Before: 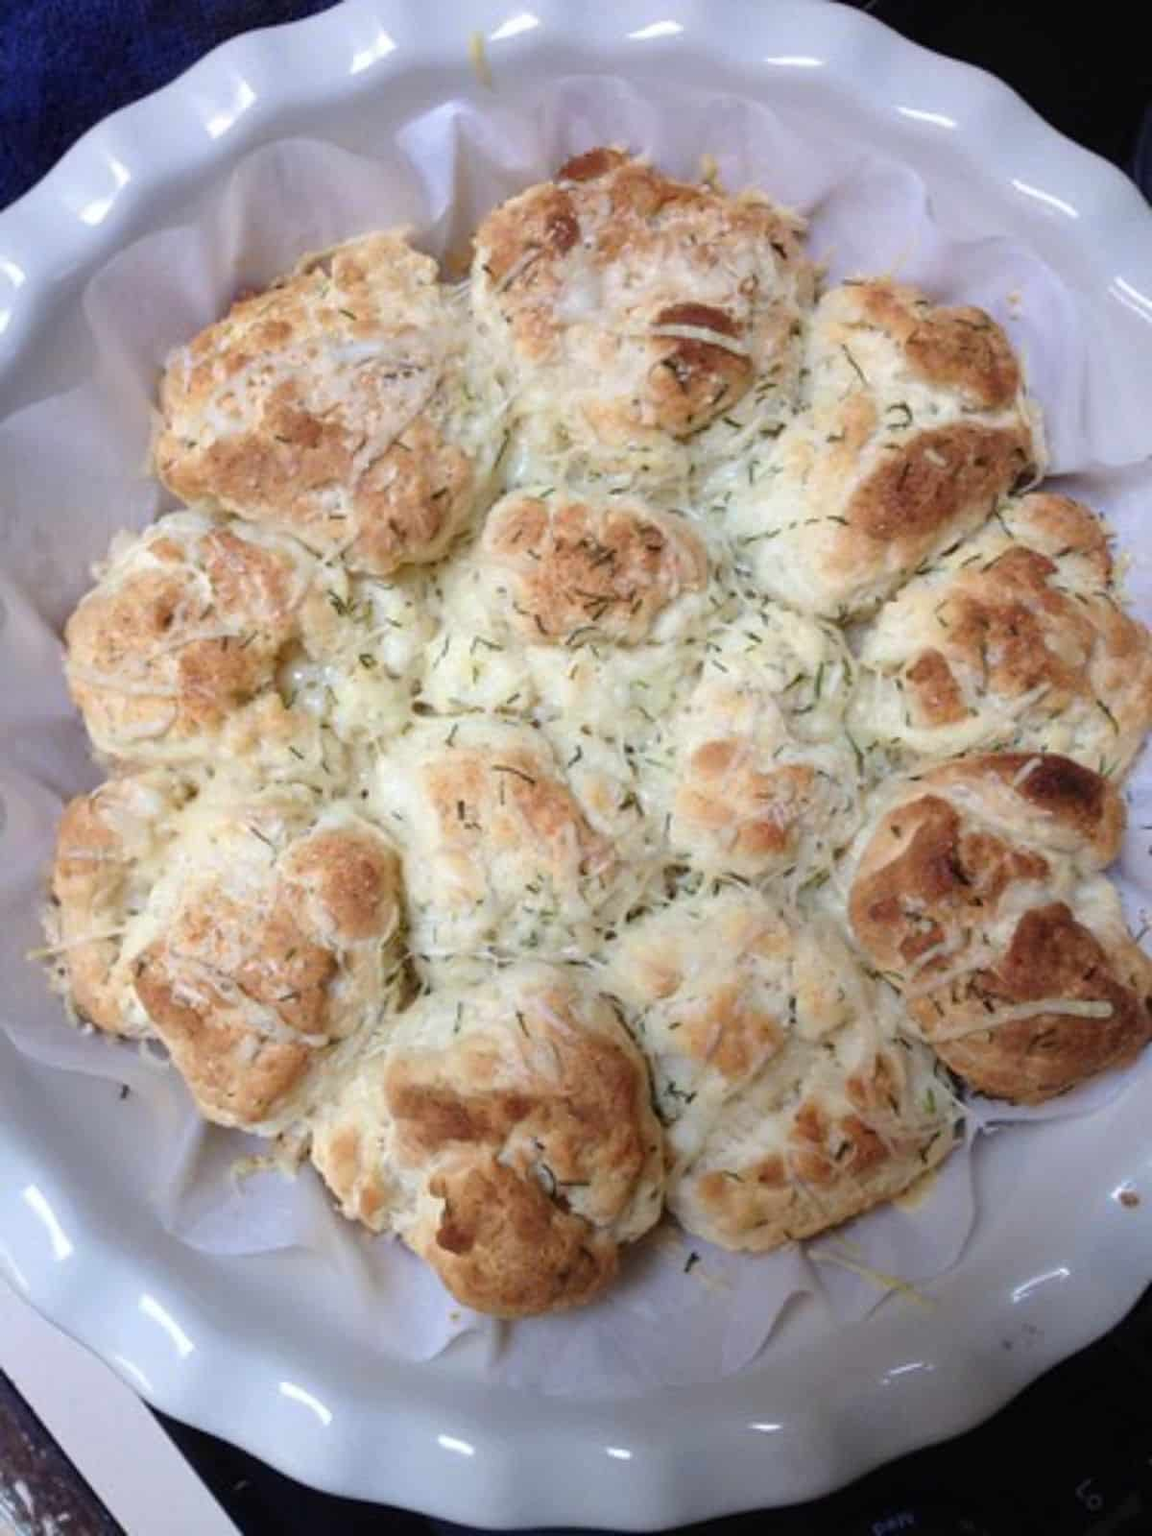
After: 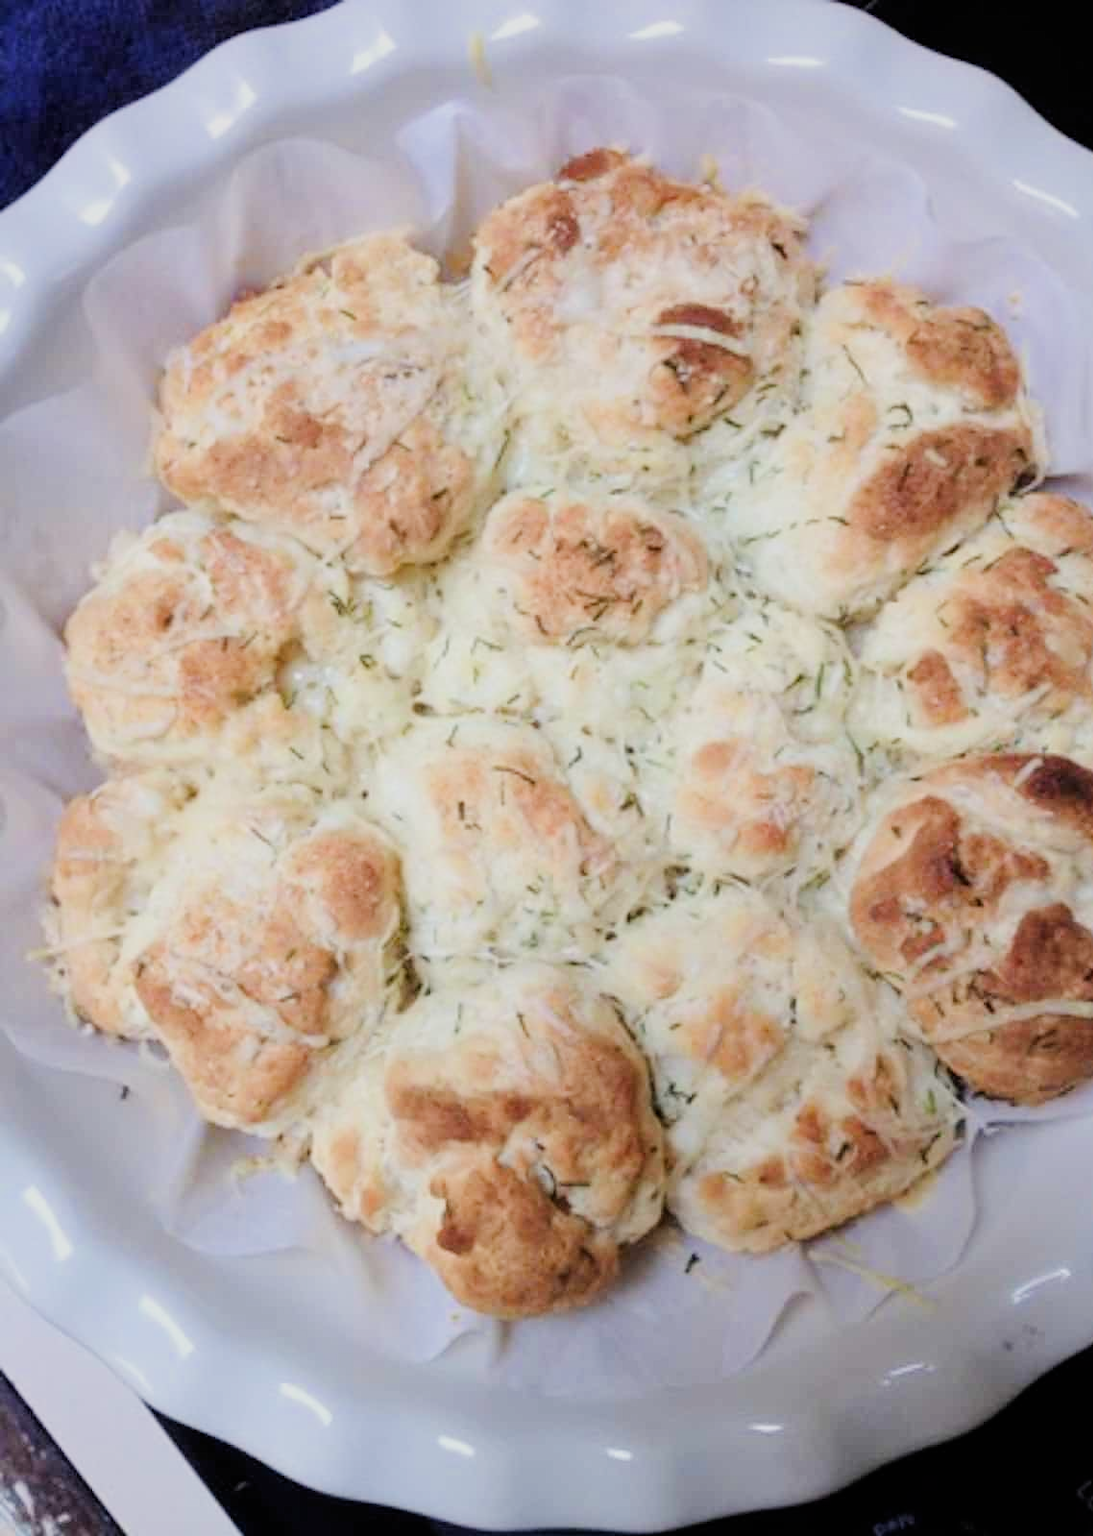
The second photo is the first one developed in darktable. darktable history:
exposure: black level correction 0, exposure 0.7 EV, compensate exposure bias true, compensate highlight preservation false
crop and rotate: right 5.167%
filmic rgb: black relative exposure -7.15 EV, white relative exposure 5.36 EV, hardness 3.02
